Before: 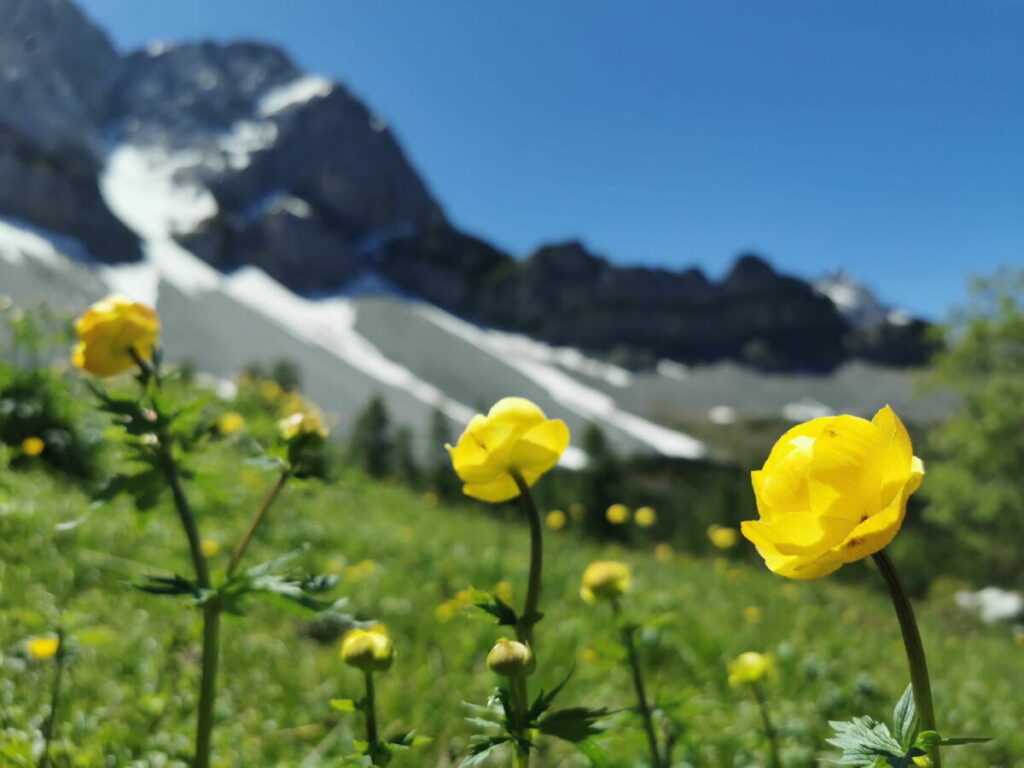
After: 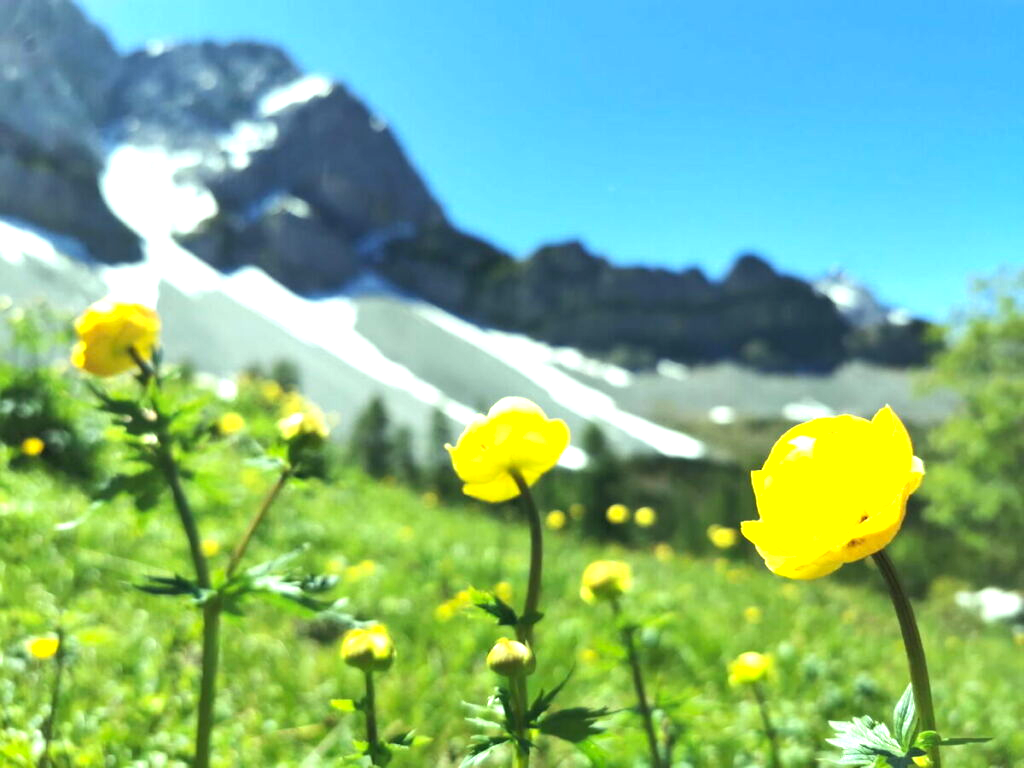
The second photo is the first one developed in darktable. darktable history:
color correction: highlights a* -7.89, highlights b* 3.42
shadows and highlights: shadows 43.28, highlights 7.83
exposure: black level correction 0, exposure 1.378 EV, compensate highlight preservation false
